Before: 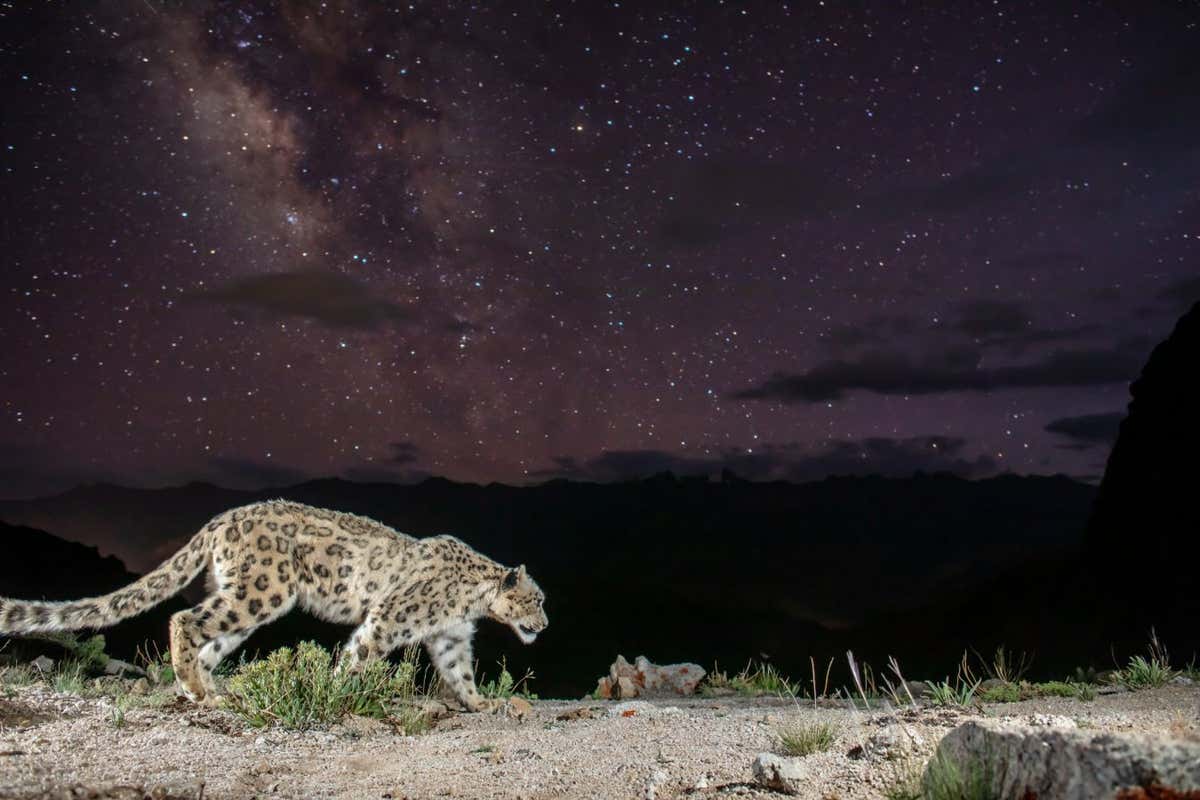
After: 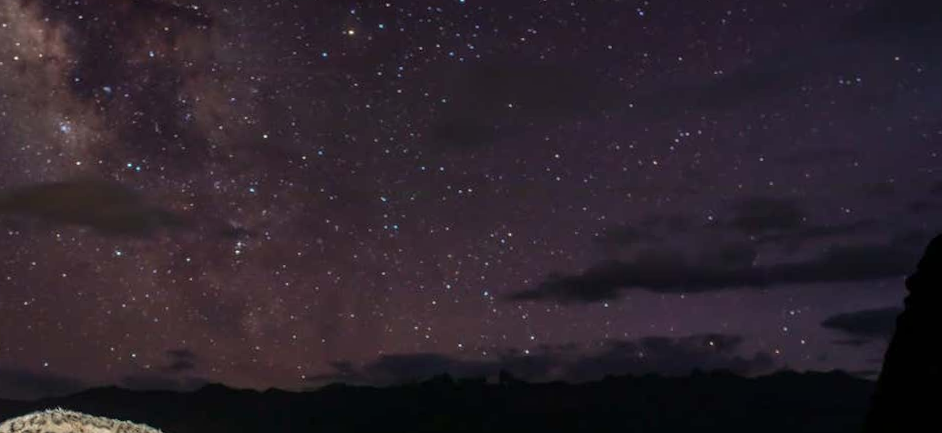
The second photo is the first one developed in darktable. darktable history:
crop: left 18.38%, top 11.092%, right 2.134%, bottom 33.217%
rotate and perspective: rotation -1°, crop left 0.011, crop right 0.989, crop top 0.025, crop bottom 0.975
